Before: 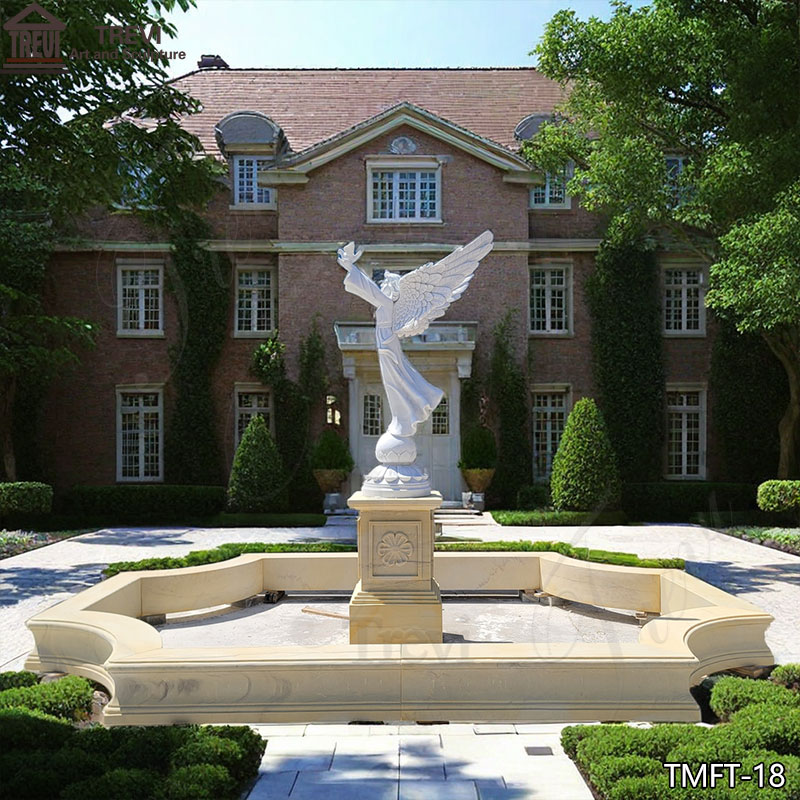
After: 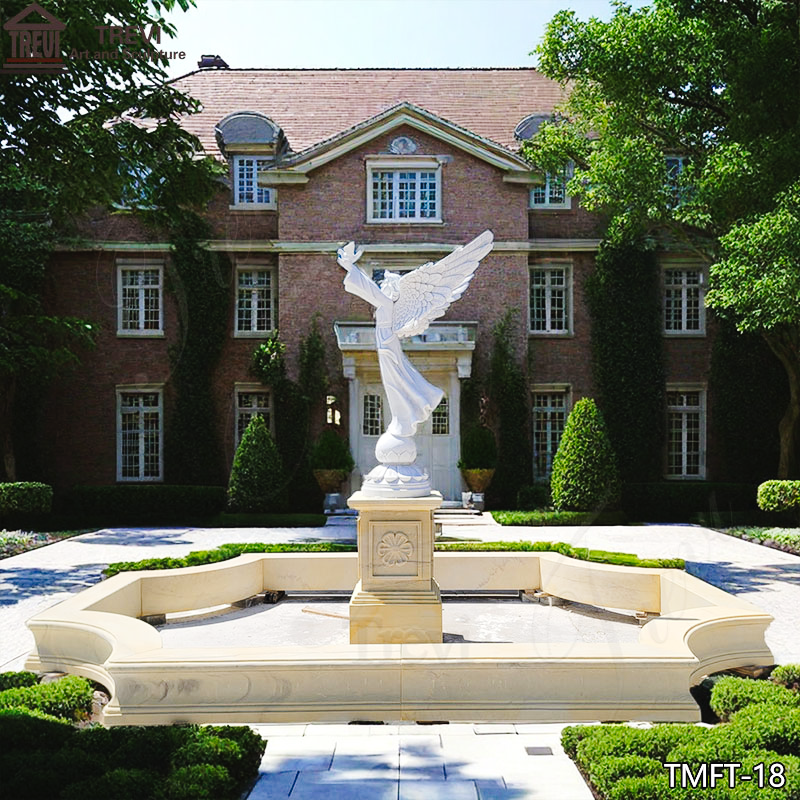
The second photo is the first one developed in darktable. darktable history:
tone curve: curves: ch0 [(0, 0.023) (0.103, 0.087) (0.295, 0.297) (0.445, 0.531) (0.553, 0.665) (0.735, 0.843) (0.994, 1)]; ch1 [(0, 0) (0.414, 0.395) (0.447, 0.447) (0.485, 0.495) (0.512, 0.523) (0.542, 0.581) (0.581, 0.632) (0.646, 0.715) (1, 1)]; ch2 [(0, 0) (0.369, 0.388) (0.449, 0.431) (0.478, 0.471) (0.516, 0.517) (0.579, 0.624) (0.674, 0.775) (1, 1)], preserve colors none
